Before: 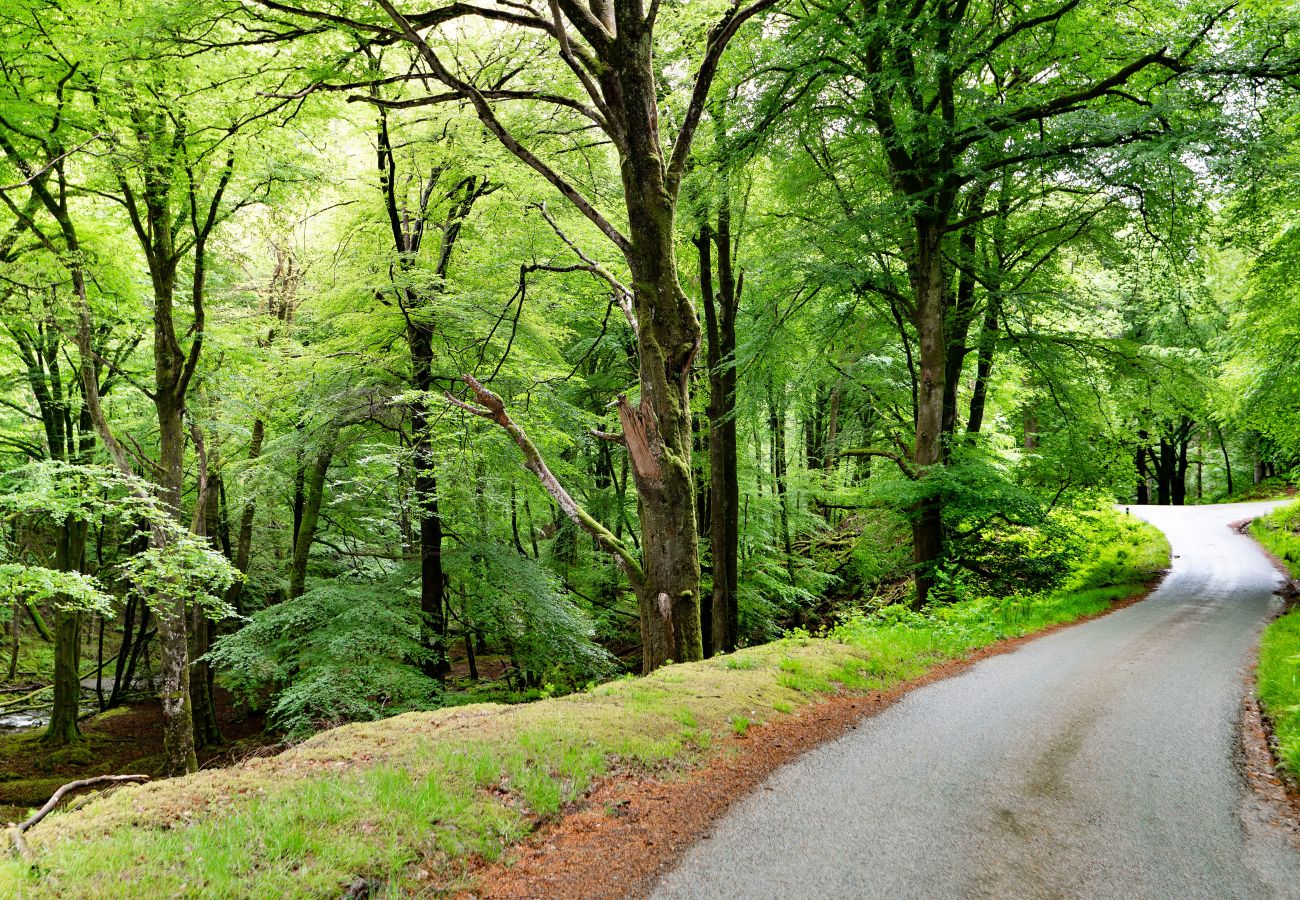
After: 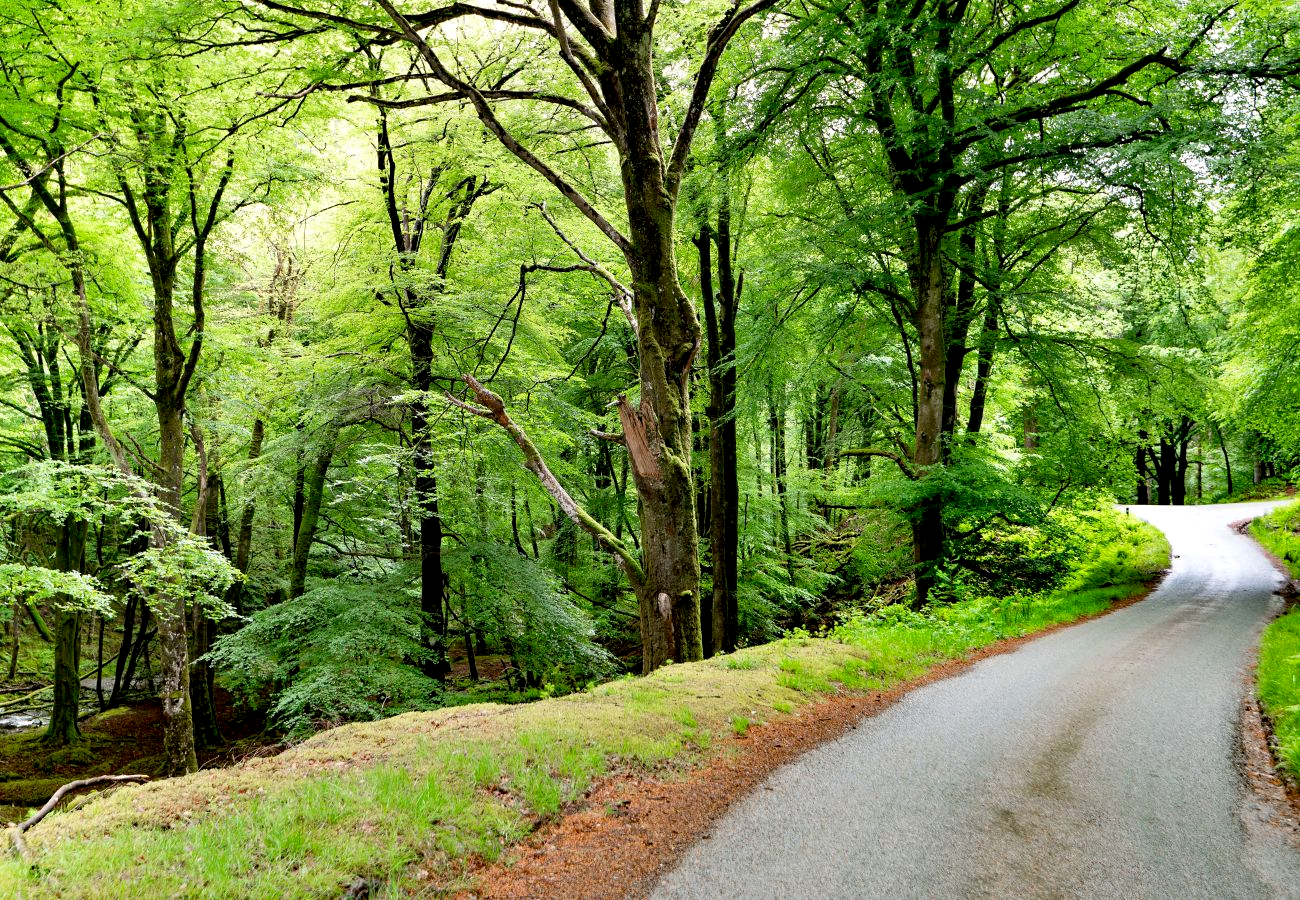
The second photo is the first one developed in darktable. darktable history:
exposure: black level correction 0.008, exposure 0.089 EV, compensate exposure bias true, compensate highlight preservation false
